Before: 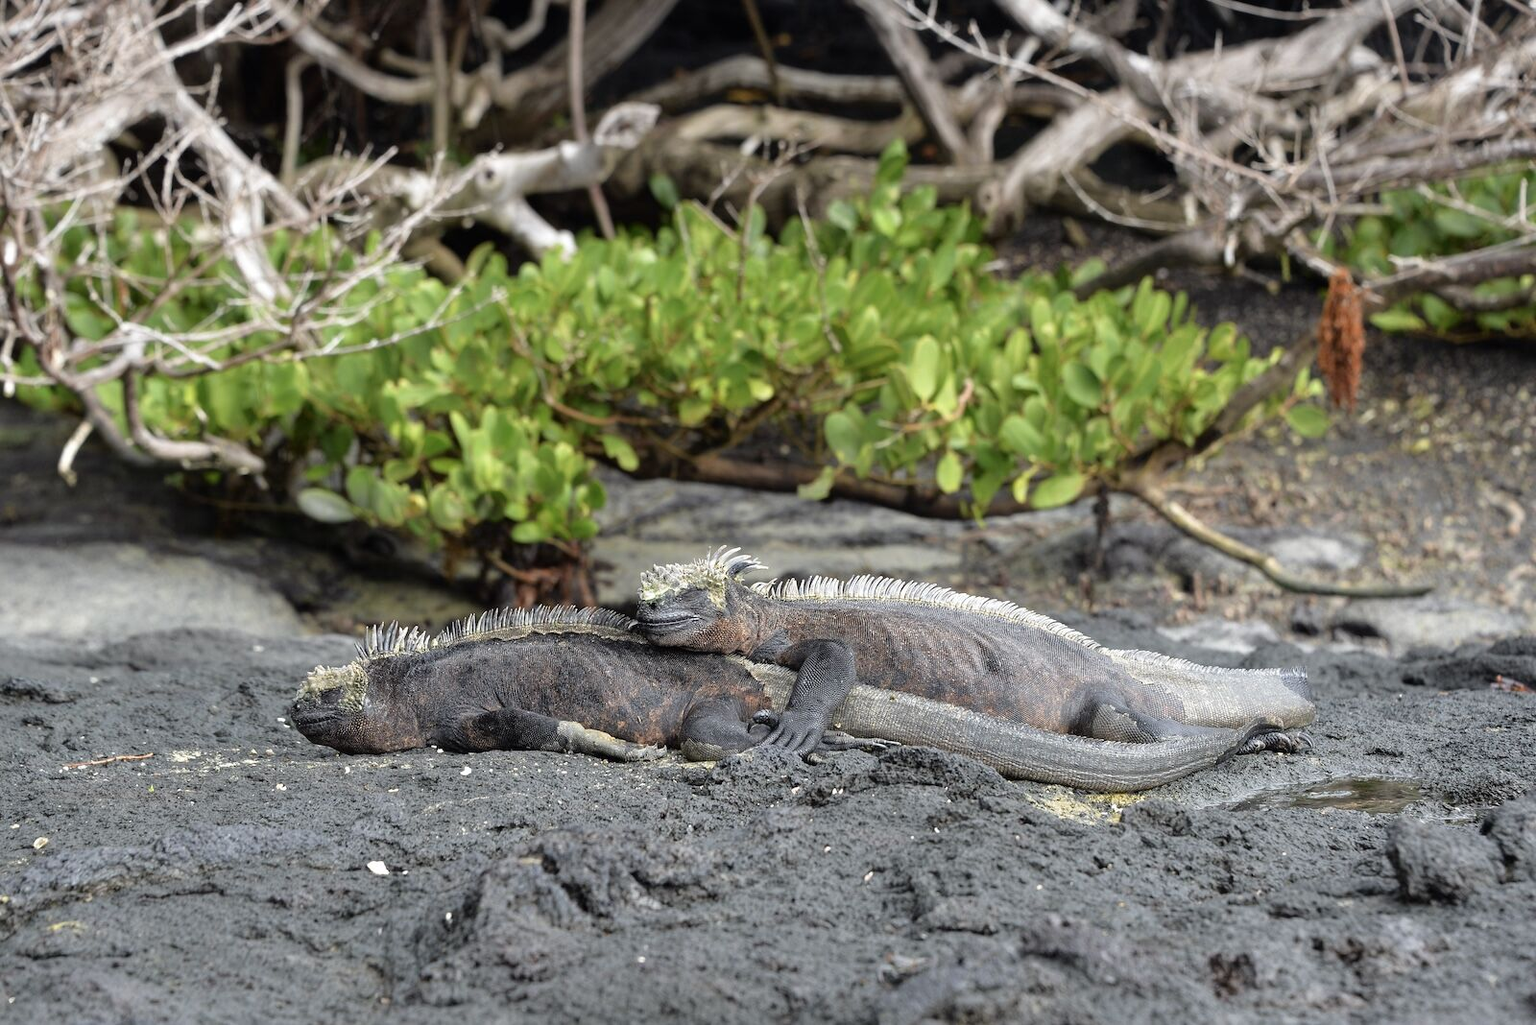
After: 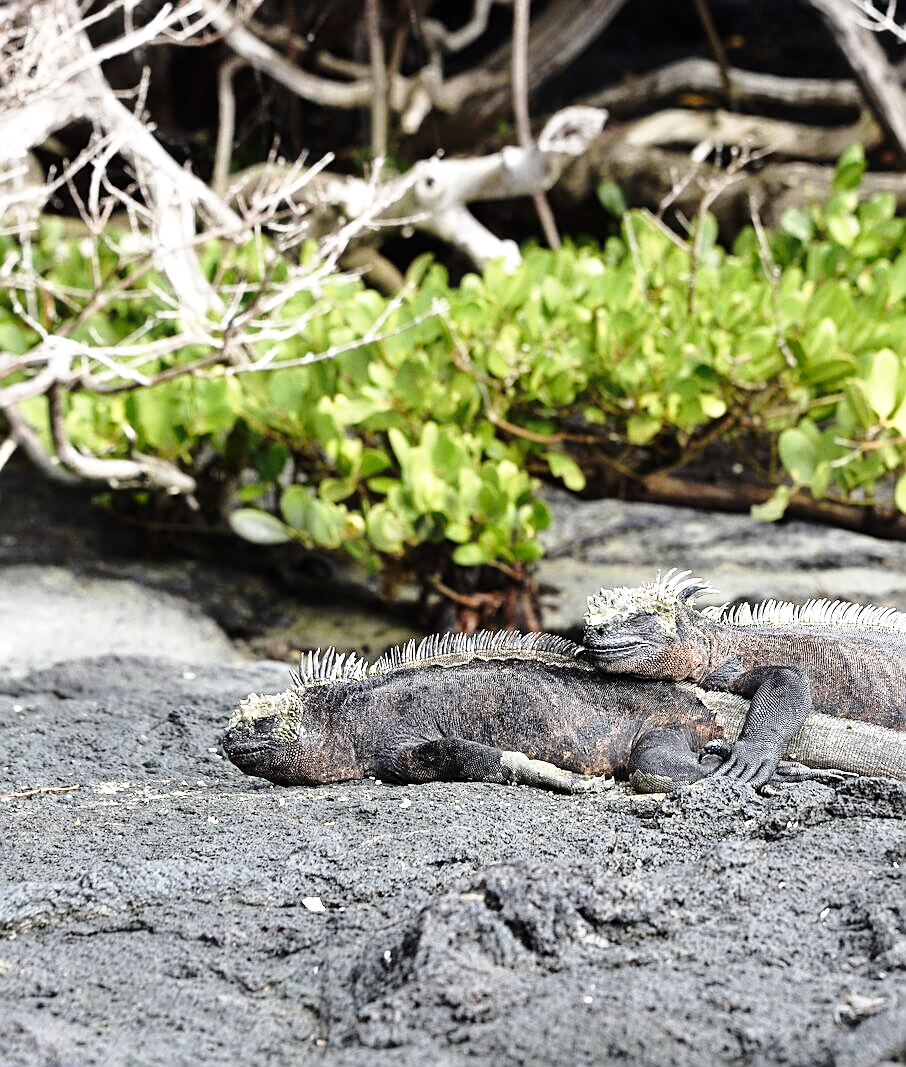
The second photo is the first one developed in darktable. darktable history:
contrast equalizer: y [[0.5 ×6], [0.5 ×6], [0.5, 0.5, 0.501, 0.545, 0.707, 0.863], [0 ×6], [0 ×6]], mix 0.297
sharpen: on, module defaults
tone equalizer: mask exposure compensation -0.485 EV
base curve: curves: ch0 [(0, 0) (0.028, 0.03) (0.121, 0.232) (0.46, 0.748) (0.859, 0.968) (1, 1)], preserve colors none
crop: left 5.022%, right 38.323%
color balance rgb: perceptual saturation grading › global saturation 0.387%, perceptual brilliance grading › highlights 13.992%, perceptual brilliance grading › shadows -18.449%
